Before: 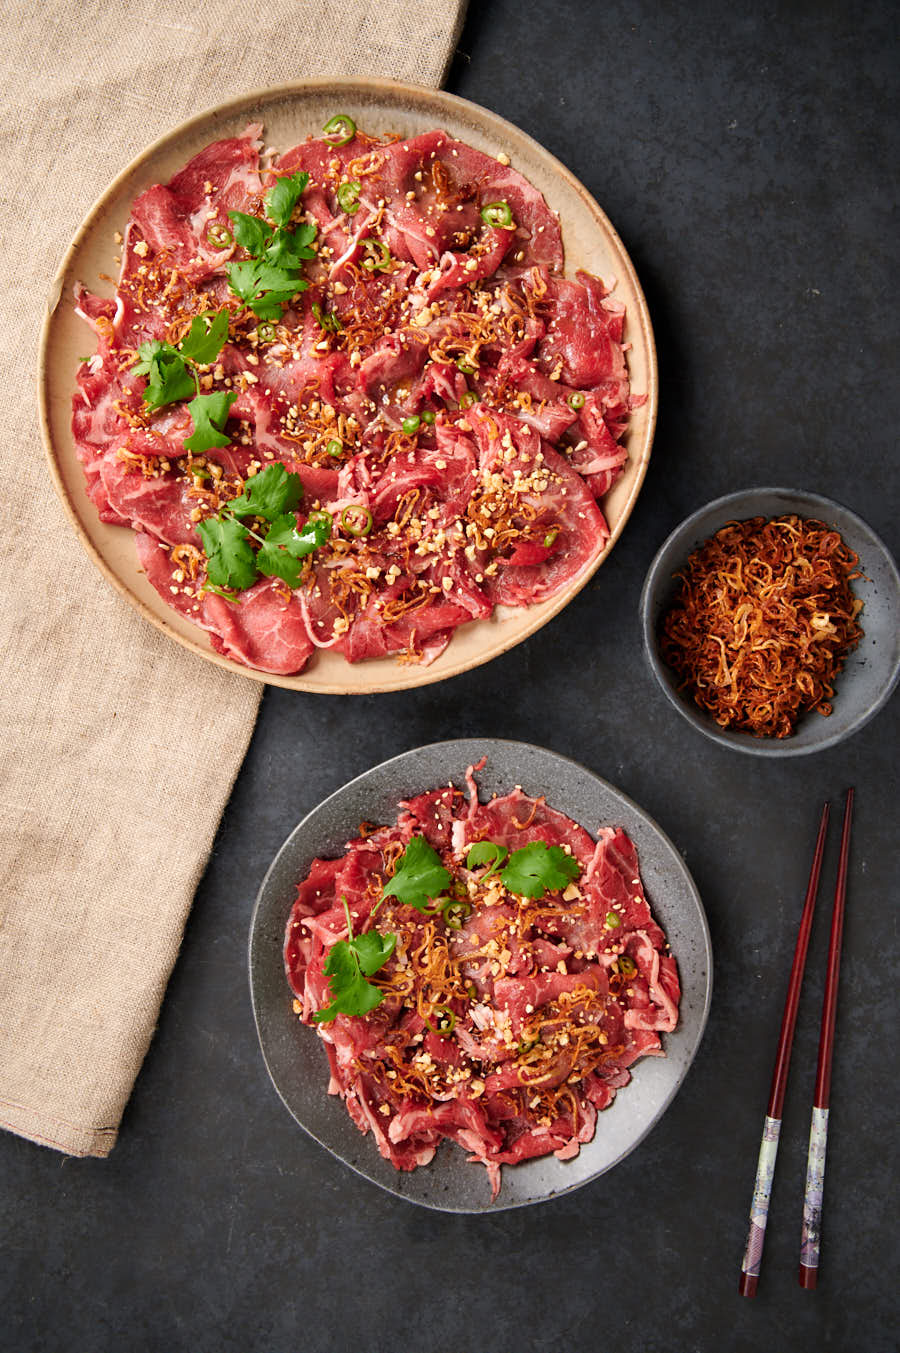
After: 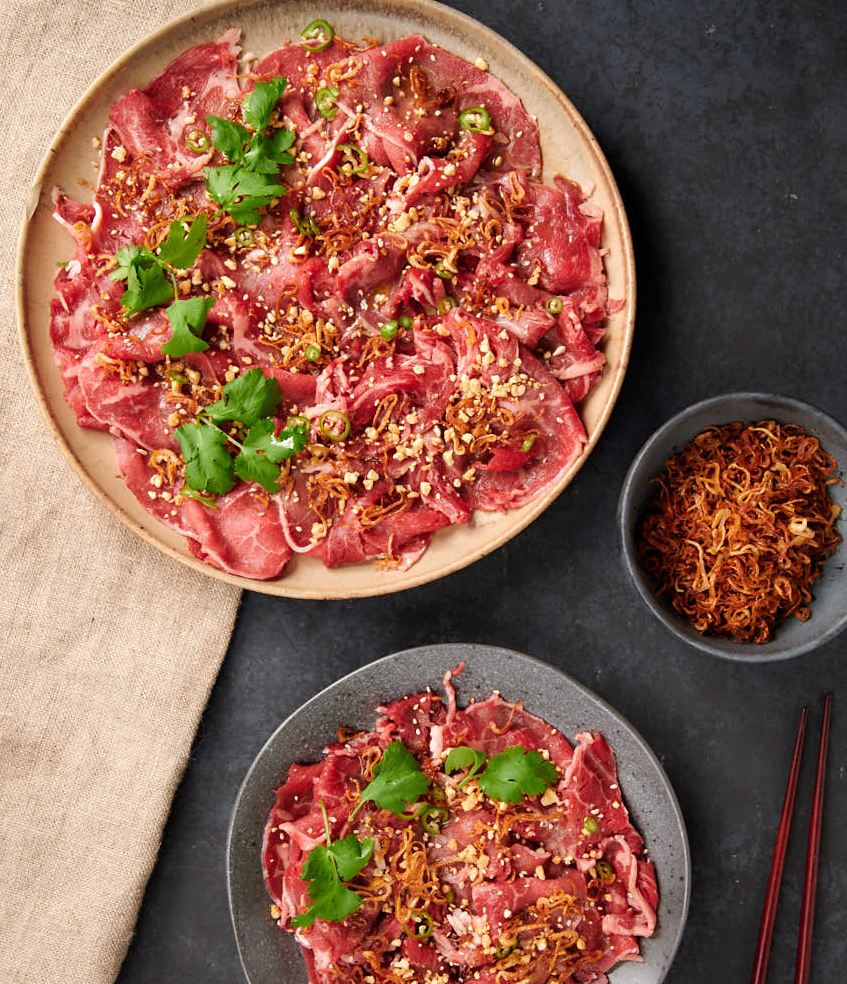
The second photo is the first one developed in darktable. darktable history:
crop: left 2.462%, top 7.025%, right 3.348%, bottom 20.199%
